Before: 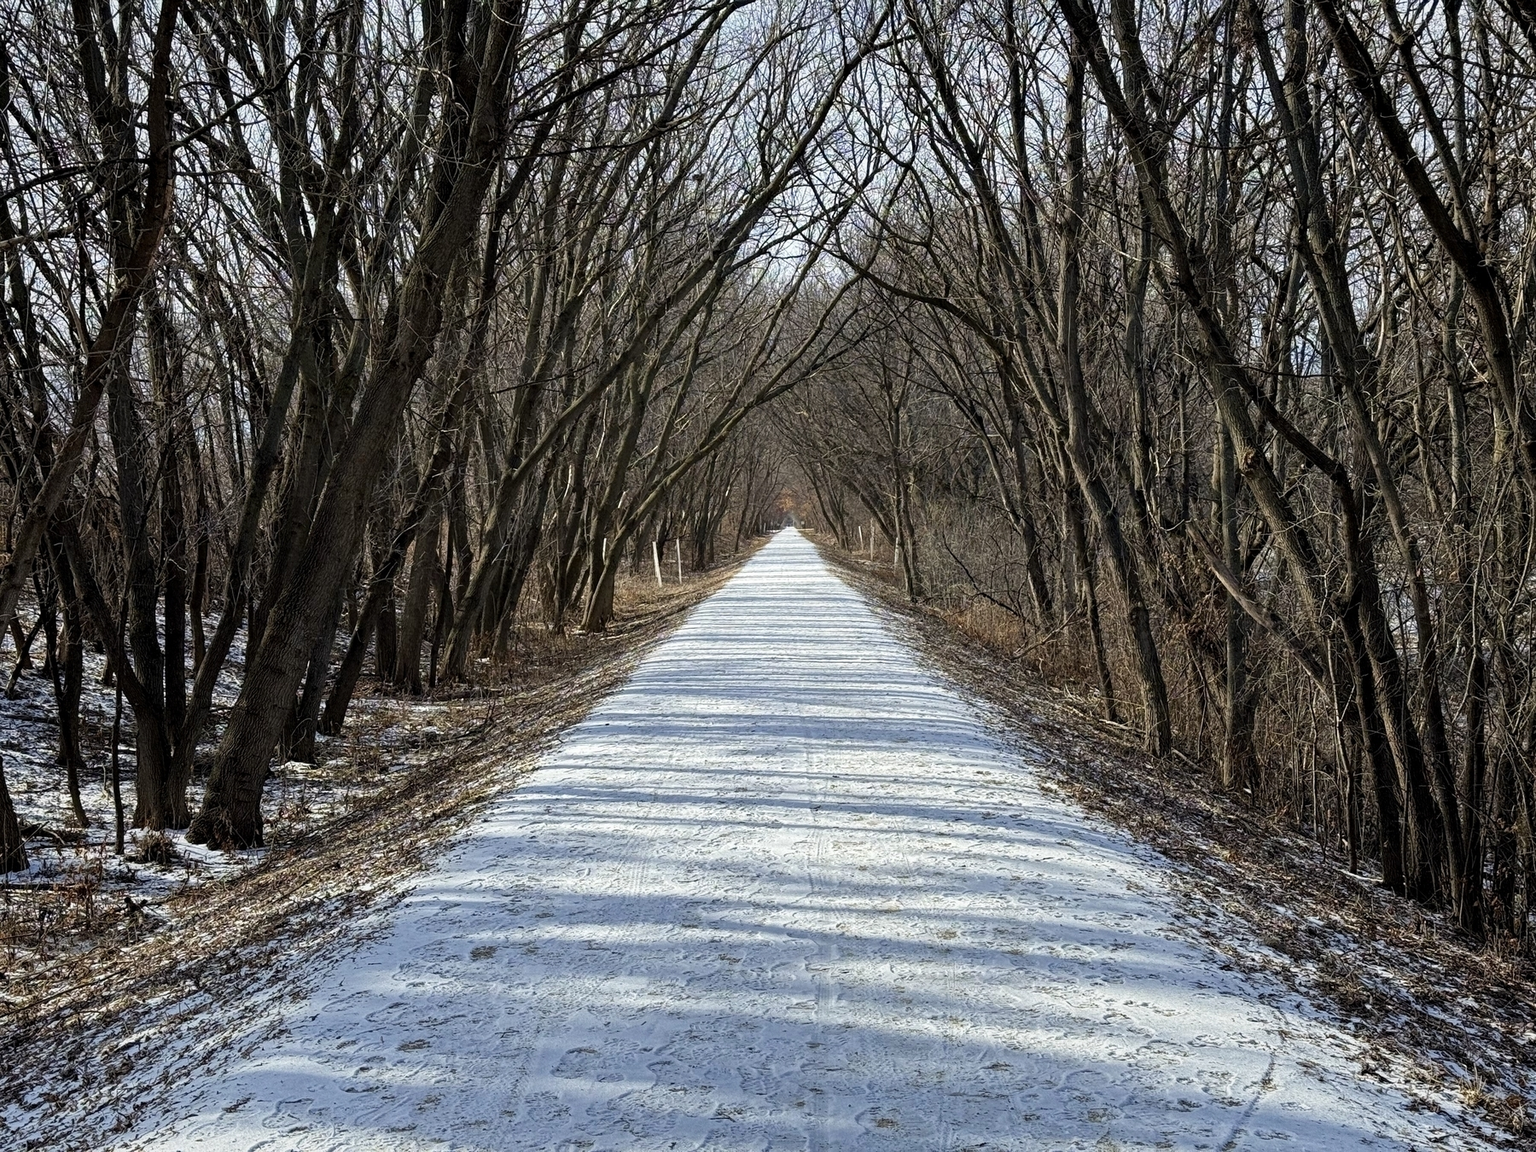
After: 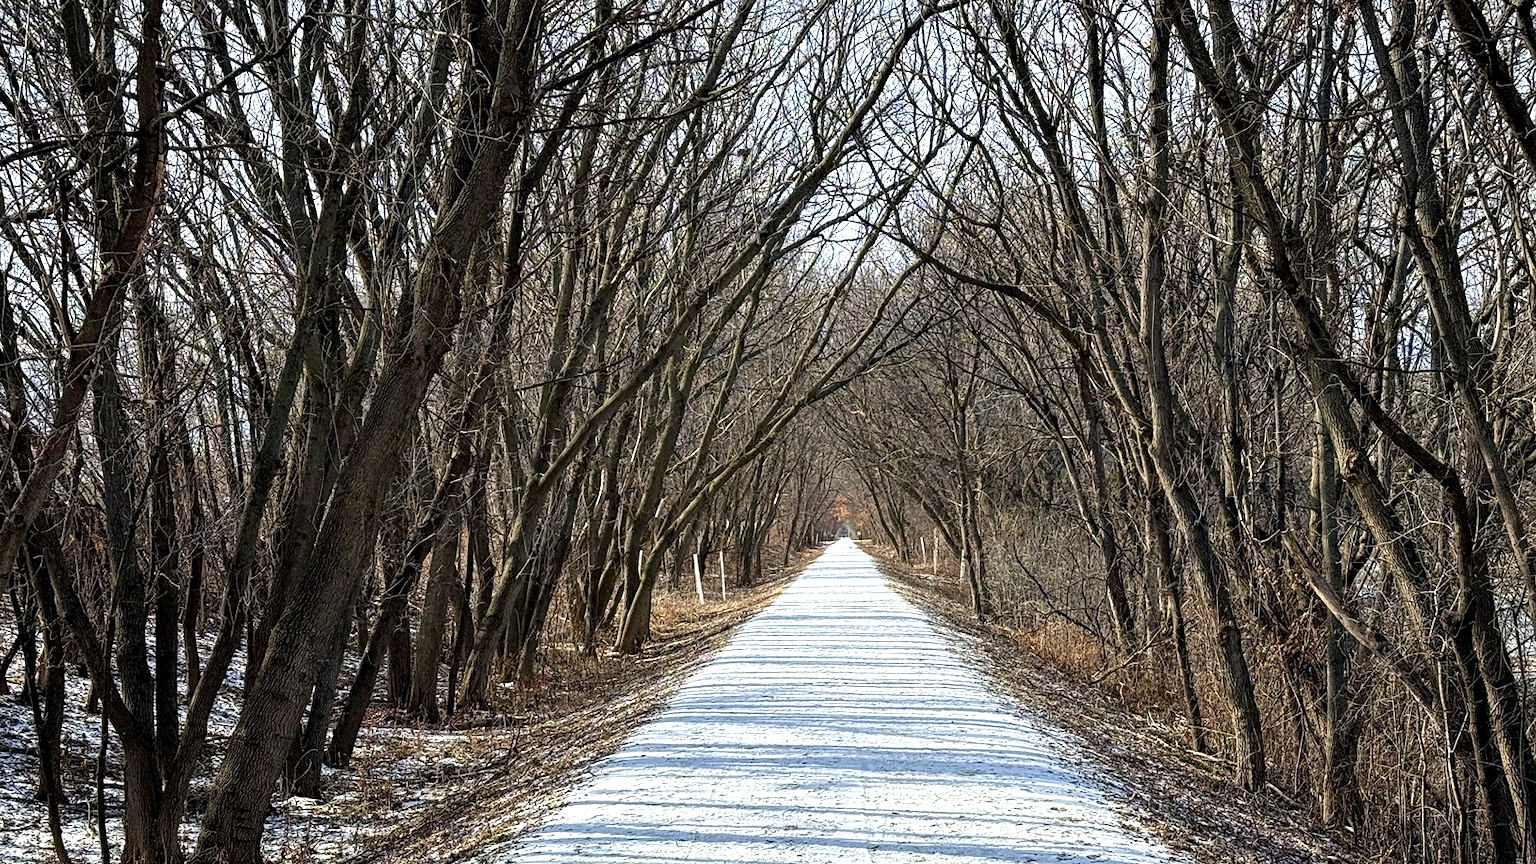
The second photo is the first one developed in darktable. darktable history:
exposure: exposure 0.611 EV, compensate highlight preservation false
contrast equalizer: octaves 7, y [[0.5, 0.5, 0.5, 0.512, 0.552, 0.62], [0.5 ×6], [0.5 ×4, 0.504, 0.553], [0 ×6], [0 ×6]]
crop: left 1.577%, top 3.442%, right 7.665%, bottom 28.49%
